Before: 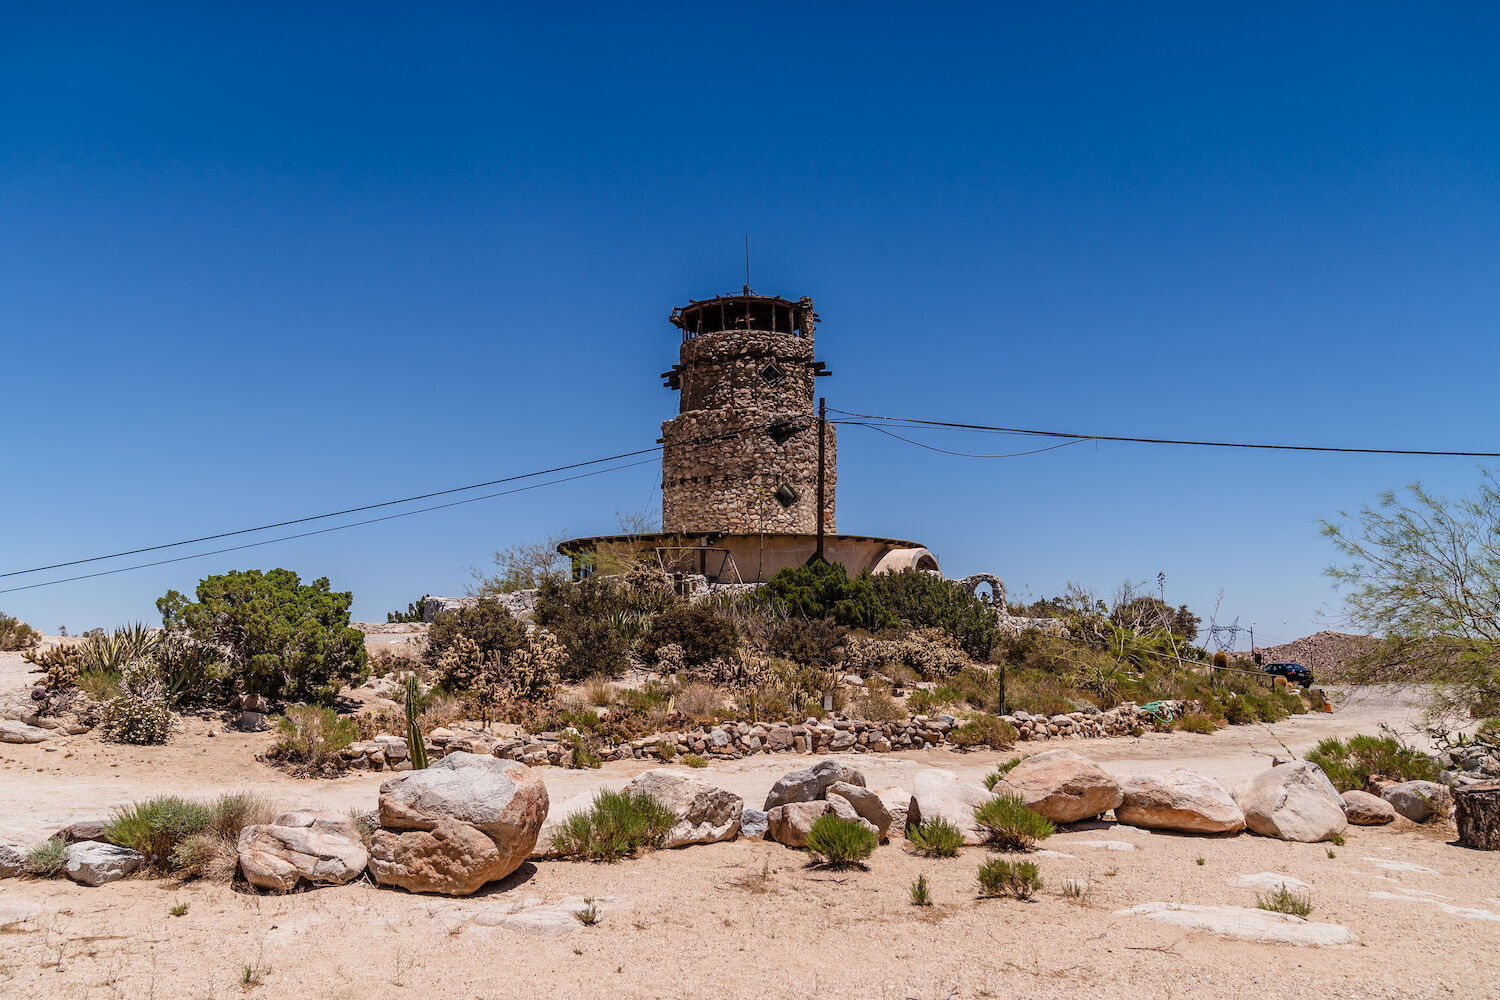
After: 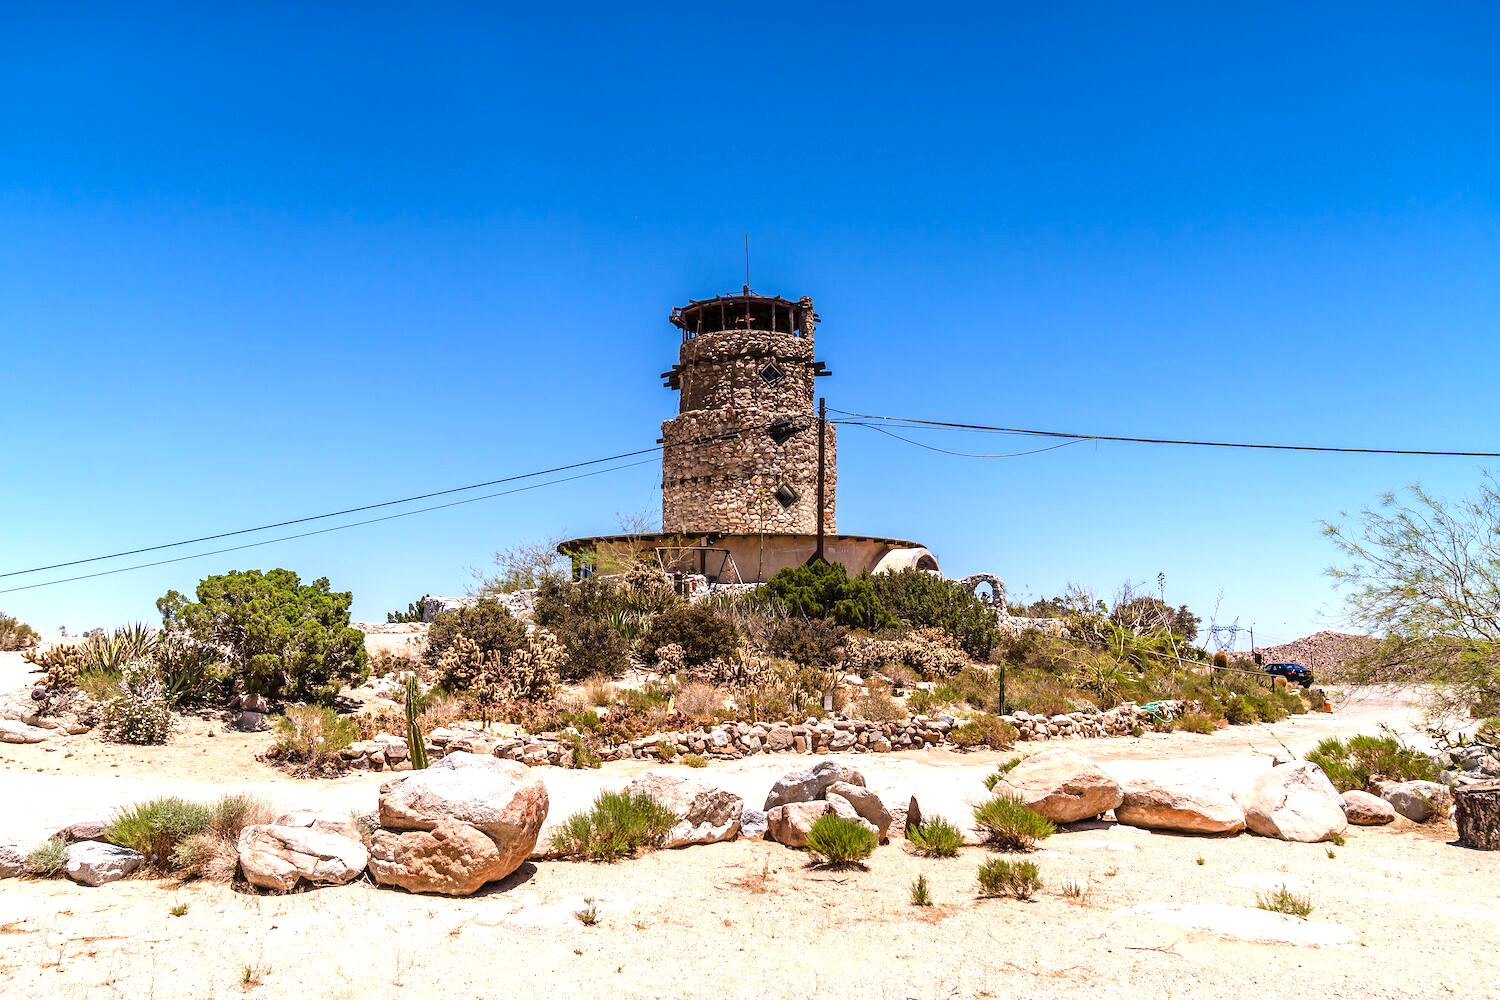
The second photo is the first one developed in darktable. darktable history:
contrast brightness saturation: contrast 0.041, saturation 0.066
exposure: exposure 1 EV, compensate highlight preservation false
